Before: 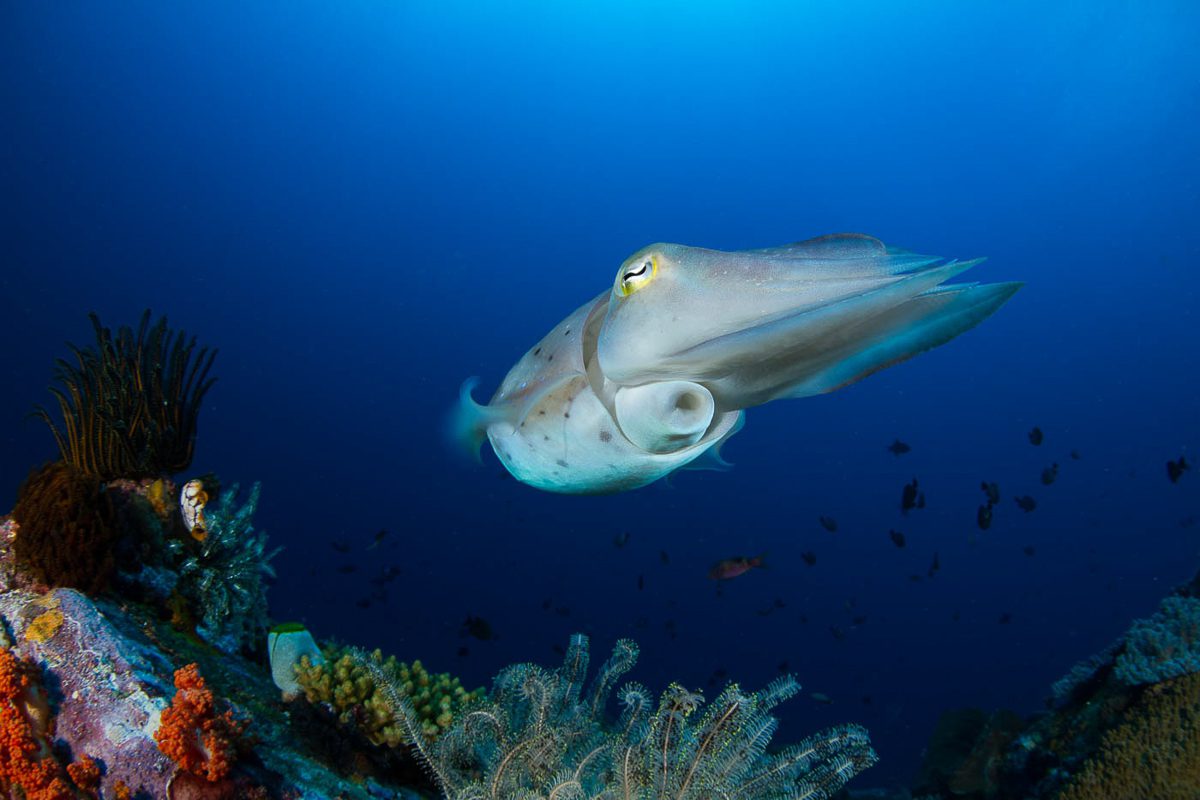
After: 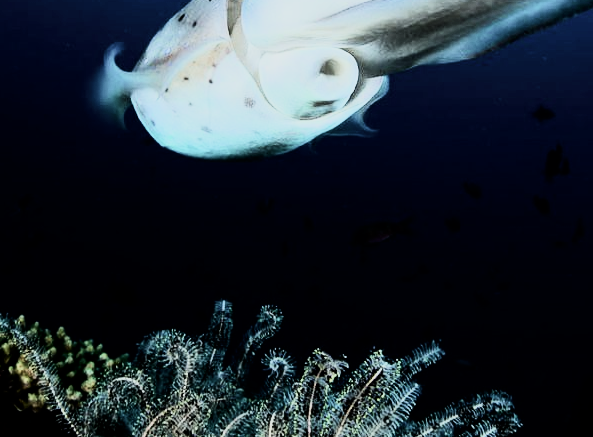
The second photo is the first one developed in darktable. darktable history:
filmic rgb: black relative exposure -7.65 EV, white relative exposure 4.56 EV, hardness 3.61, contrast 1.05
contrast brightness saturation: contrast 0.25, saturation -0.31
crop: left 29.672%, top 41.786%, right 20.851%, bottom 3.487%
rgb curve: curves: ch0 [(0, 0) (0.21, 0.15) (0.24, 0.21) (0.5, 0.75) (0.75, 0.96) (0.89, 0.99) (1, 1)]; ch1 [(0, 0.02) (0.21, 0.13) (0.25, 0.2) (0.5, 0.67) (0.75, 0.9) (0.89, 0.97) (1, 1)]; ch2 [(0, 0.02) (0.21, 0.13) (0.25, 0.2) (0.5, 0.67) (0.75, 0.9) (0.89, 0.97) (1, 1)], compensate middle gray true
